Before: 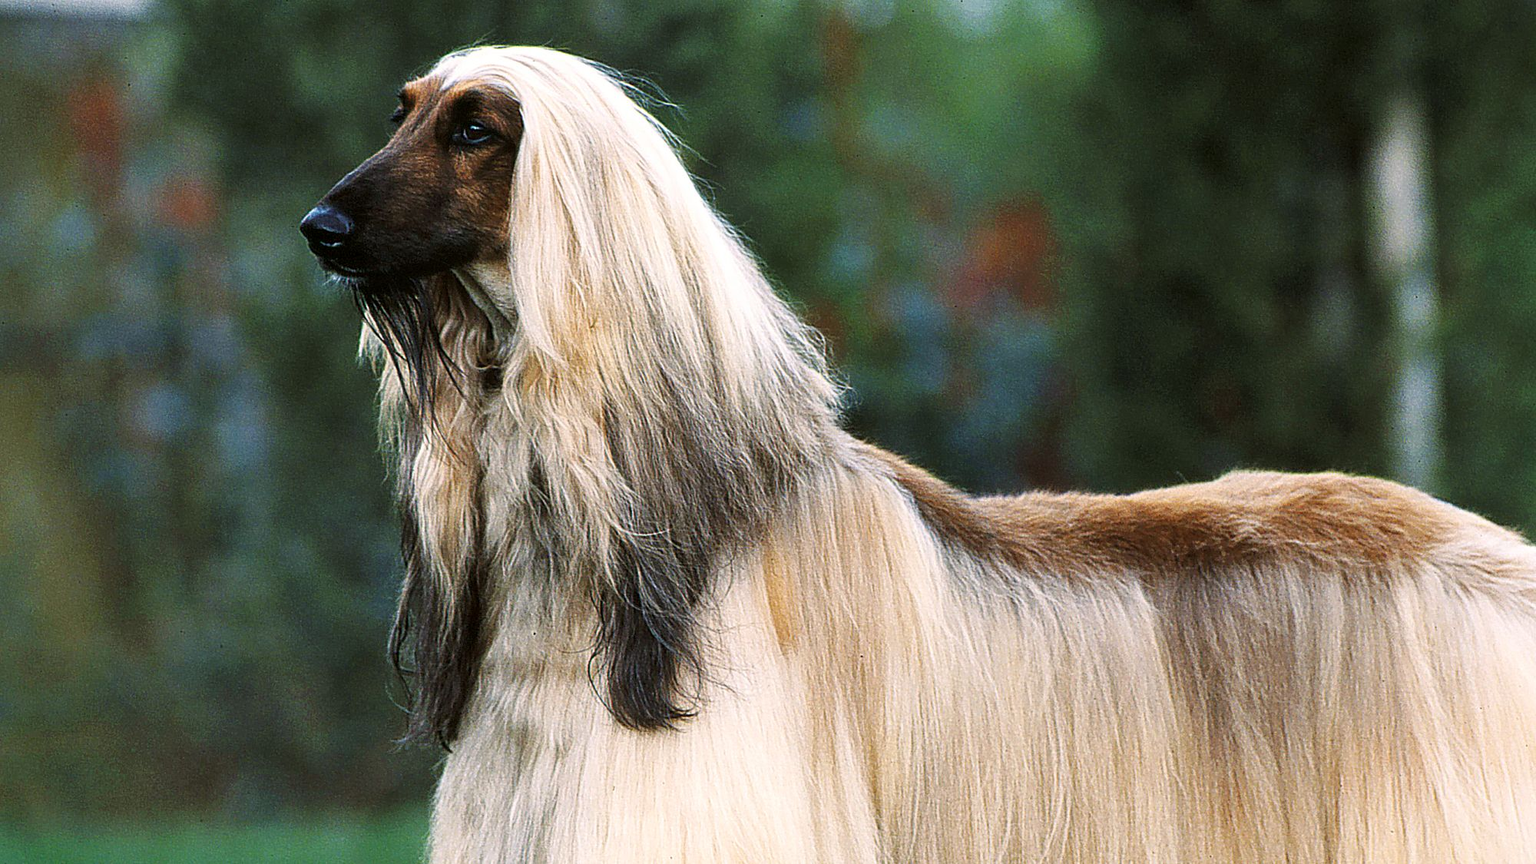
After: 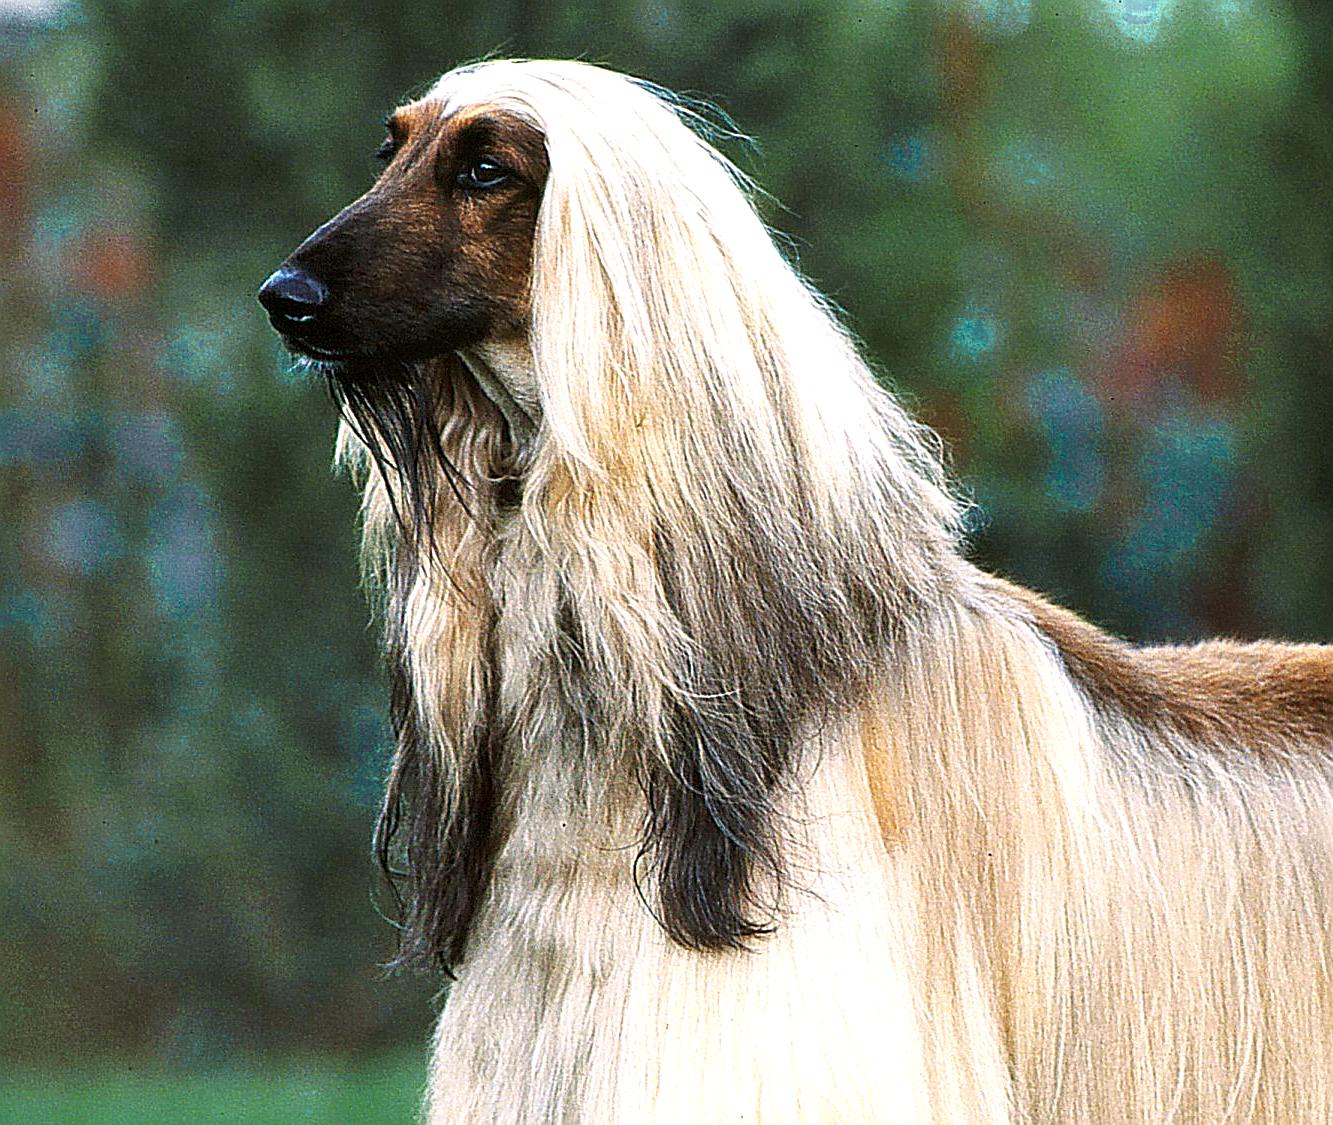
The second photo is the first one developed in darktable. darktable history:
exposure: exposure 0.376 EV, compensate highlight preservation false
sharpen: radius 2.167, amount 0.381, threshold 0
color balance: mode lift, gamma, gain (sRGB)
color zones: curves: ch0 [(0.25, 0.5) (0.423, 0.5) (0.443, 0.5) (0.521, 0.756) (0.568, 0.5) (0.576, 0.5) (0.75, 0.5)]; ch1 [(0.25, 0.5) (0.423, 0.5) (0.443, 0.5) (0.539, 0.873) (0.624, 0.565) (0.631, 0.5) (0.75, 0.5)]
crop and rotate: left 6.617%, right 26.717%
